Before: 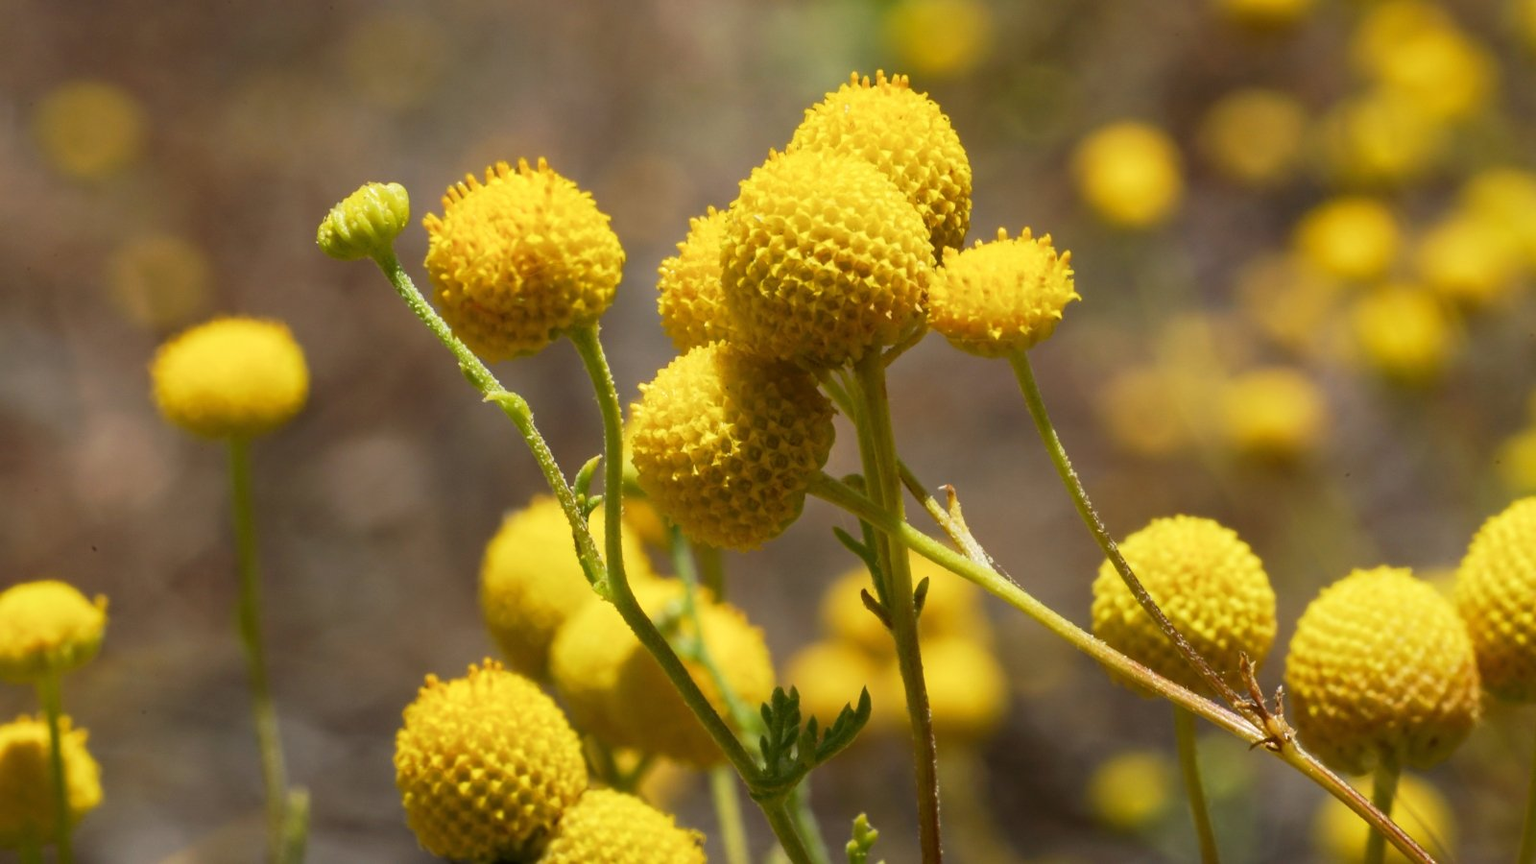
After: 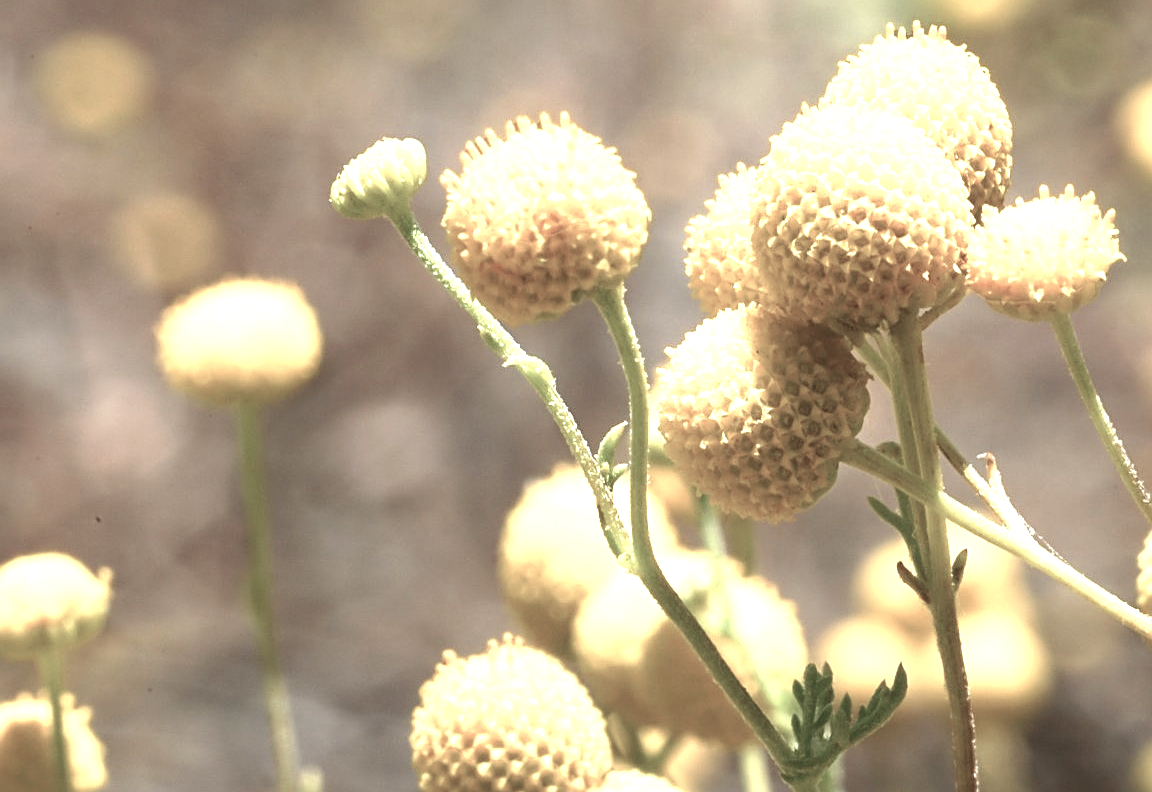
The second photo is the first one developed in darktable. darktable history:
exposure: black level correction 0, exposure 1.388 EV, compensate exposure bias true, compensate highlight preservation false
color balance rgb: linear chroma grading › global chroma -16.06%, perceptual saturation grading › global saturation -32.85%, global vibrance -23.56%
sharpen: on, module defaults
crop: top 5.803%, right 27.864%, bottom 5.804%
